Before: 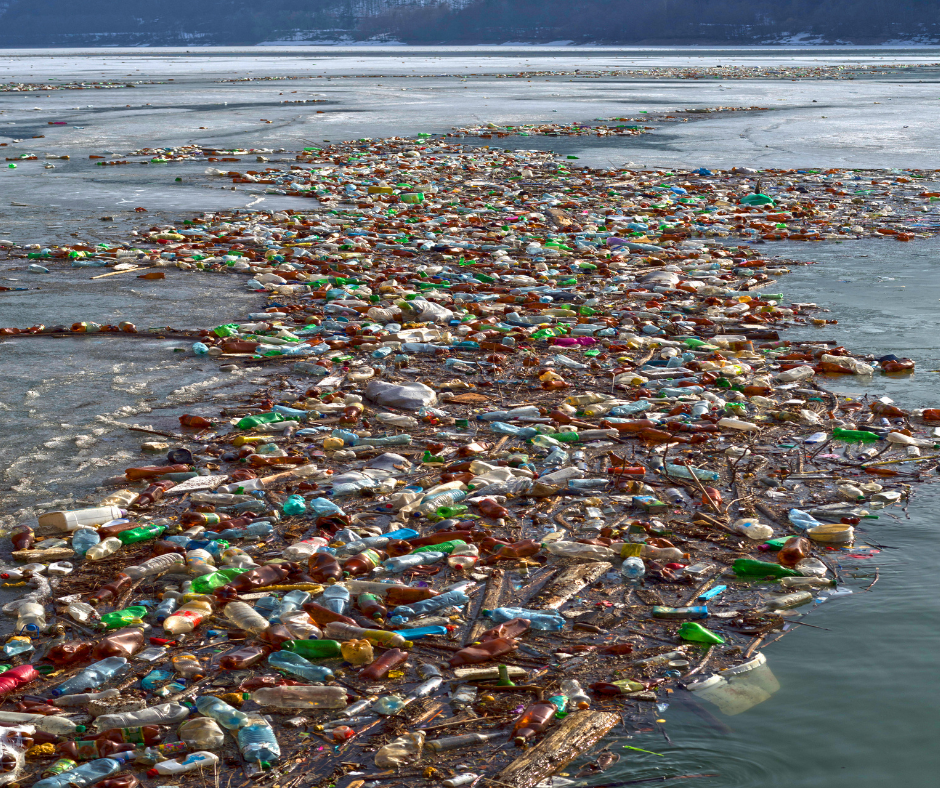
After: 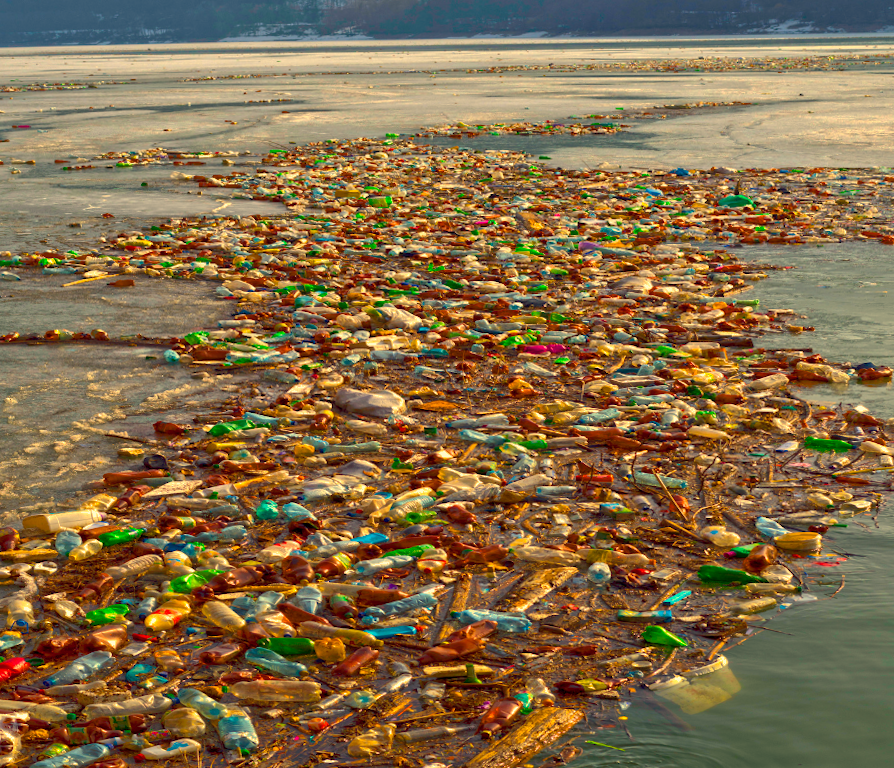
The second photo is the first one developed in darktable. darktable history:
white balance: red 1.138, green 0.996, blue 0.812
shadows and highlights: on, module defaults
color balance rgb: linear chroma grading › global chroma 15%, perceptual saturation grading › global saturation 30%
rotate and perspective: rotation 0.074°, lens shift (vertical) 0.096, lens shift (horizontal) -0.041, crop left 0.043, crop right 0.952, crop top 0.024, crop bottom 0.979
